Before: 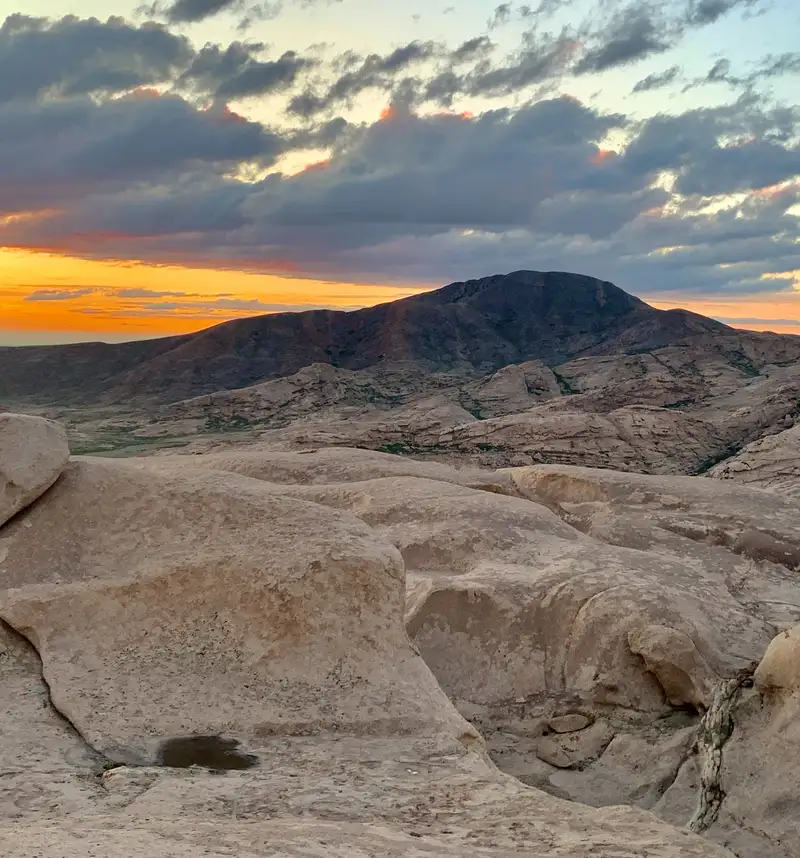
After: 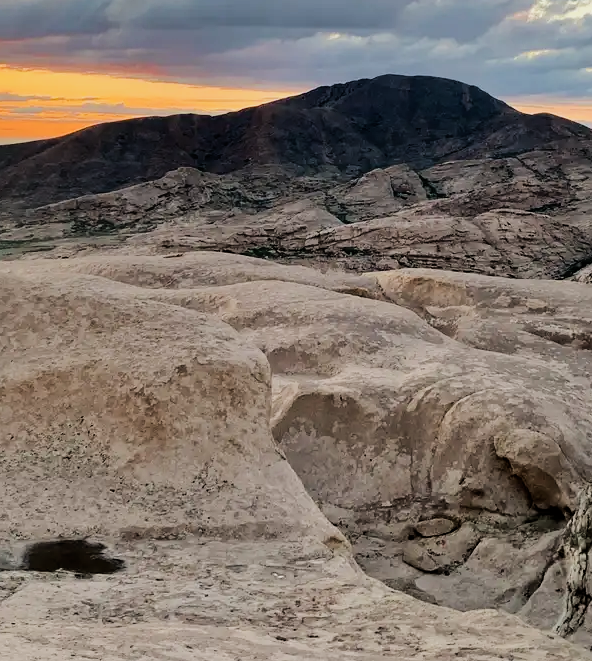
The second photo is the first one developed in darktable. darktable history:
tone equalizer: -8 EV -0.75 EV, -7 EV -0.7 EV, -6 EV -0.6 EV, -5 EV -0.4 EV, -3 EV 0.4 EV, -2 EV 0.6 EV, -1 EV 0.7 EV, +0 EV 0.75 EV, edges refinement/feathering 500, mask exposure compensation -1.57 EV, preserve details no
filmic rgb: black relative exposure -7.65 EV, white relative exposure 4.56 EV, hardness 3.61
crop: left 16.871%, top 22.857%, right 9.116%
